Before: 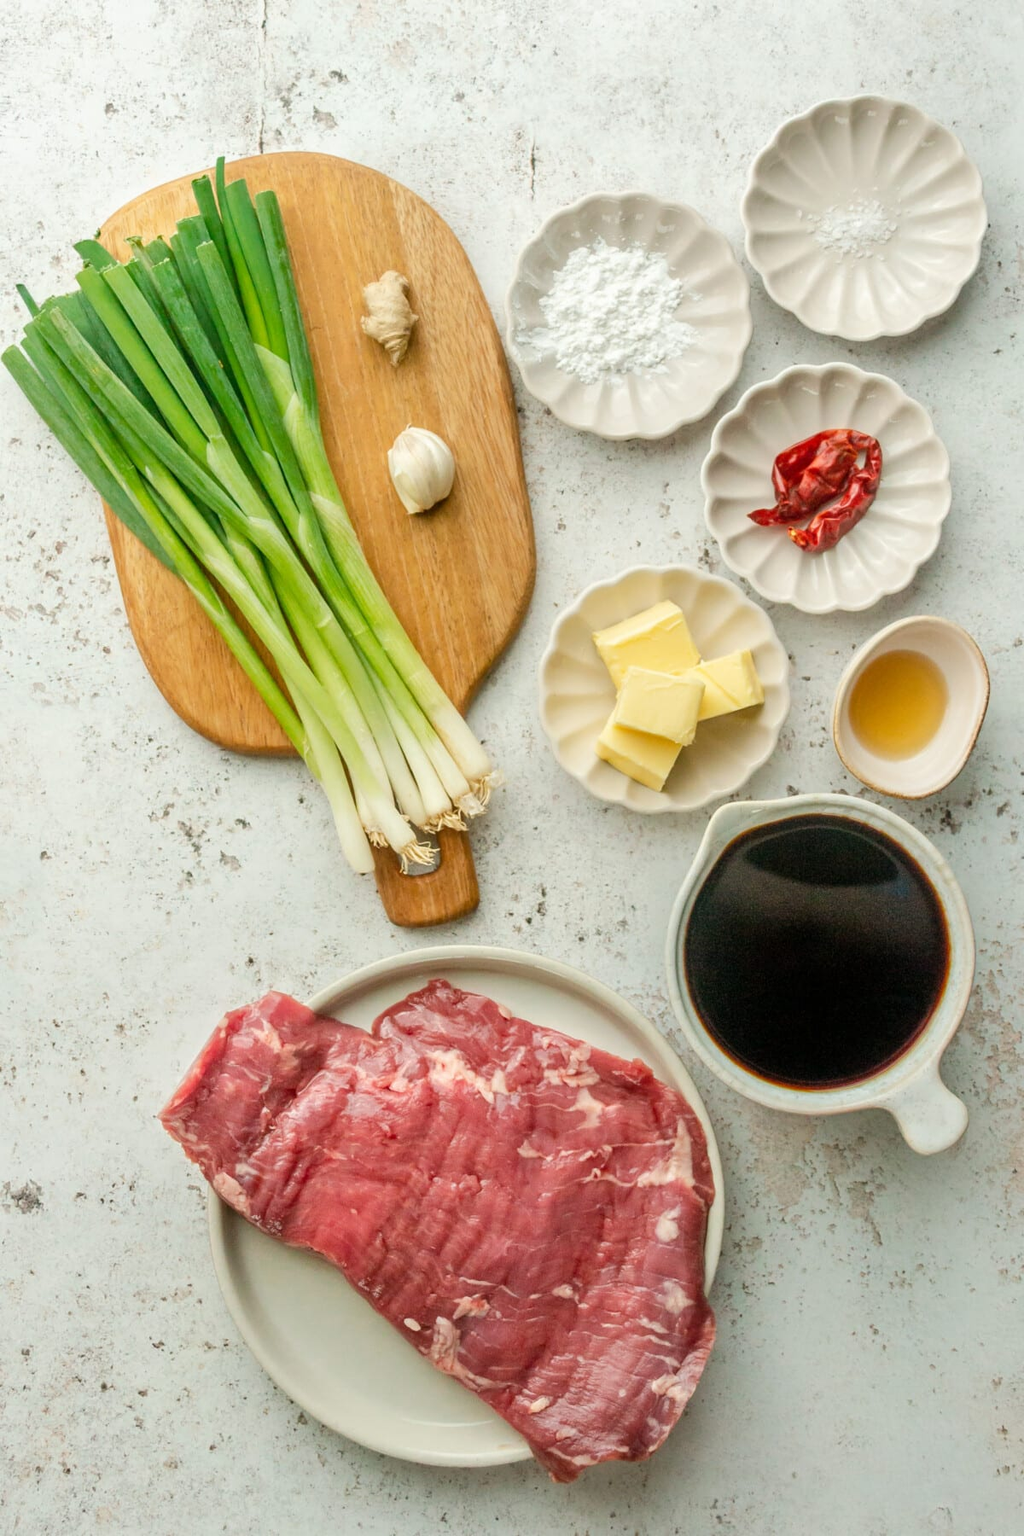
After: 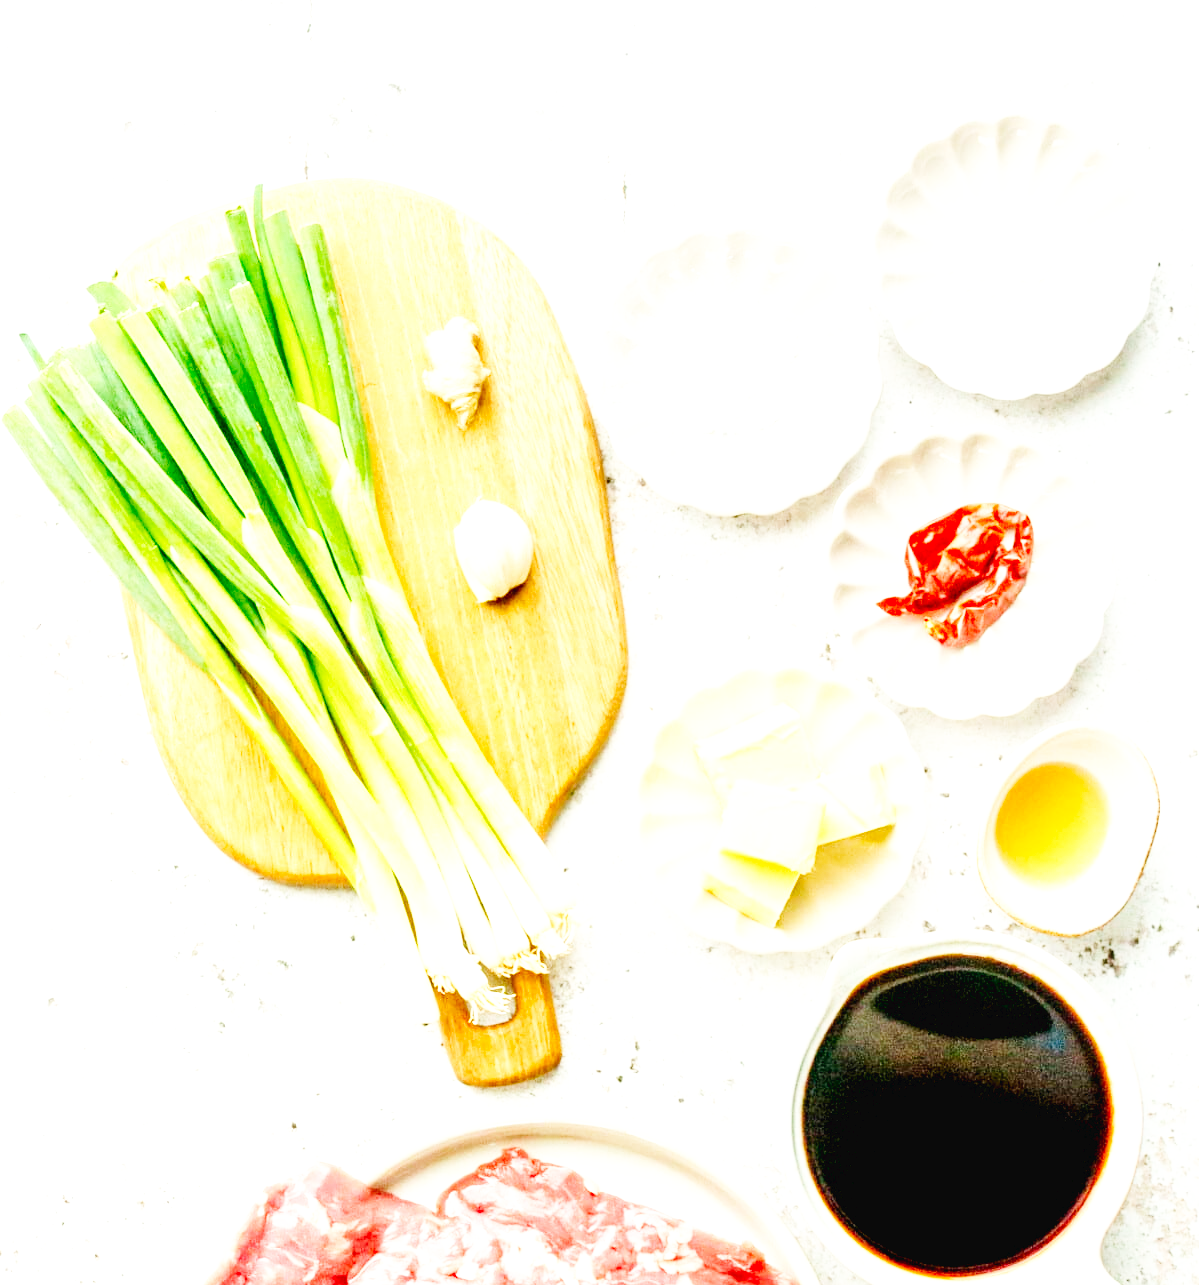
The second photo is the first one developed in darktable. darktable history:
base curve: curves: ch0 [(0, 0.003) (0.001, 0.002) (0.006, 0.004) (0.02, 0.022) (0.048, 0.086) (0.094, 0.234) (0.162, 0.431) (0.258, 0.629) (0.385, 0.8) (0.548, 0.918) (0.751, 0.988) (1, 1)], preserve colors none
crop: bottom 28.576%
exposure: black level correction 0.008, exposure 0.979 EV, compensate highlight preservation false
